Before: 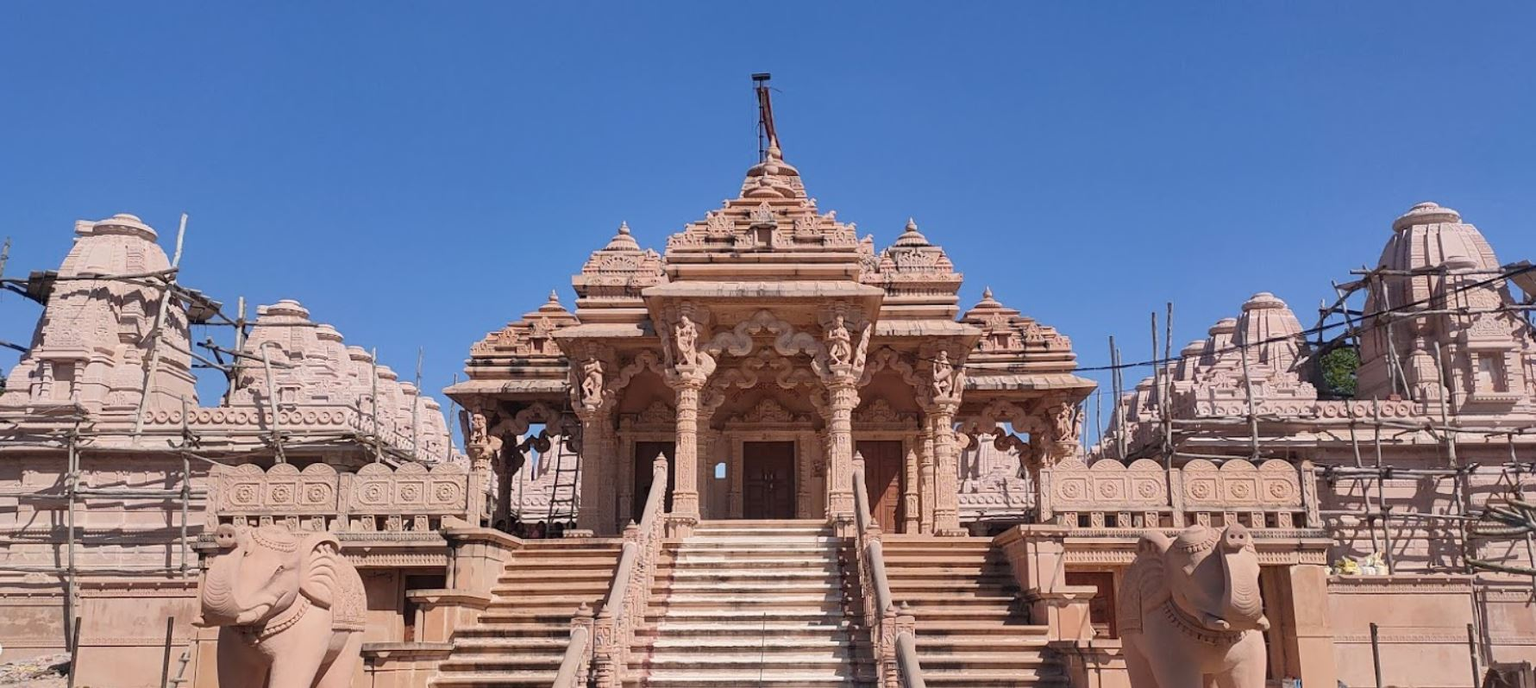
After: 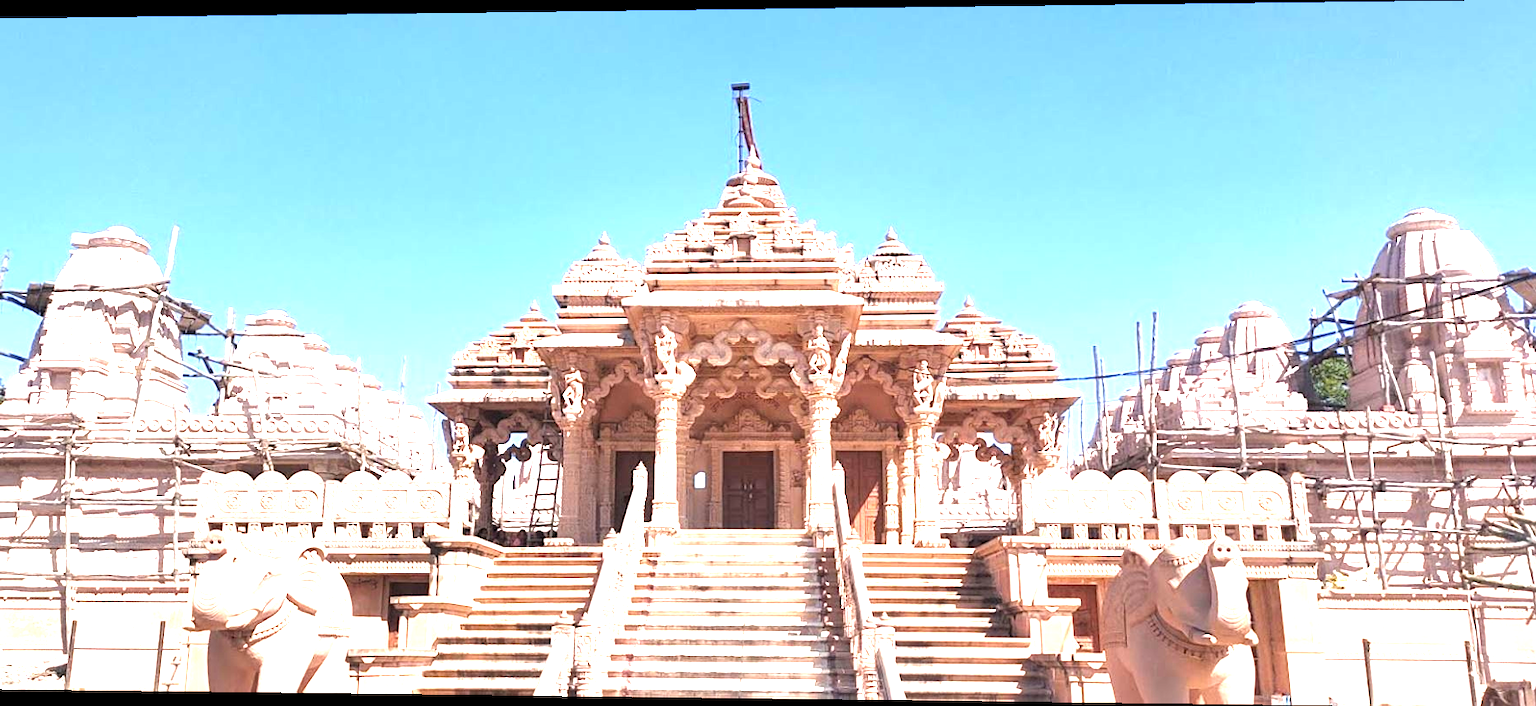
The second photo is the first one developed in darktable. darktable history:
levels: levels [0.031, 0.5, 0.969]
exposure: black level correction 0, exposure 1.975 EV, compensate exposure bias true, compensate highlight preservation false
rotate and perspective: lens shift (horizontal) -0.055, automatic cropping off
